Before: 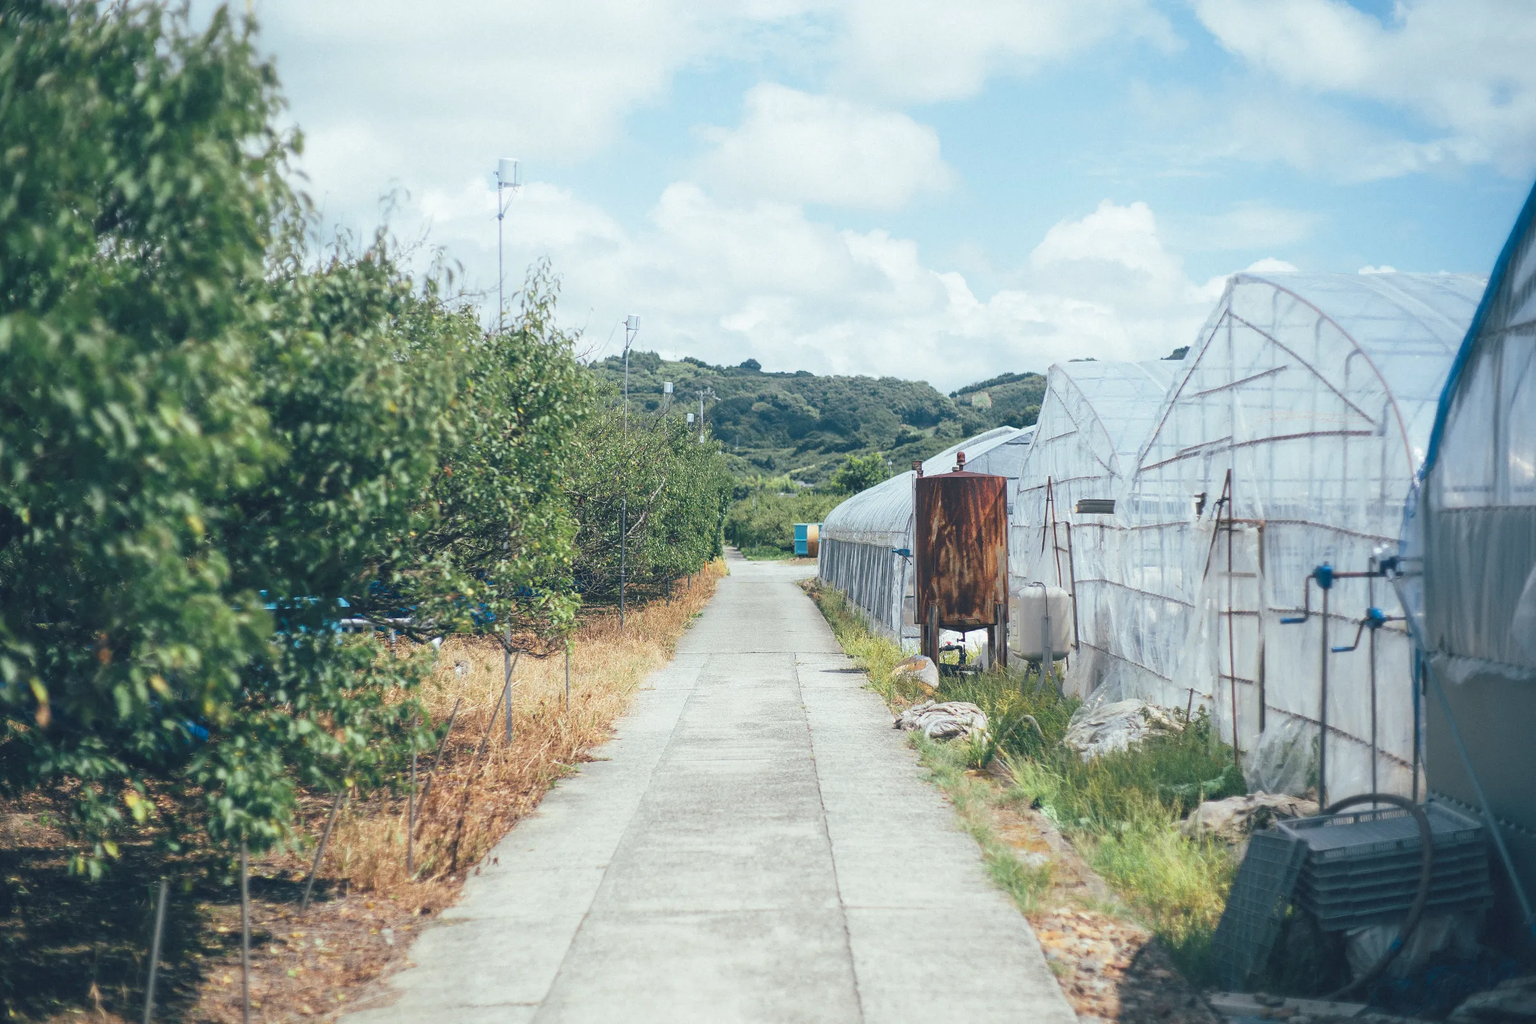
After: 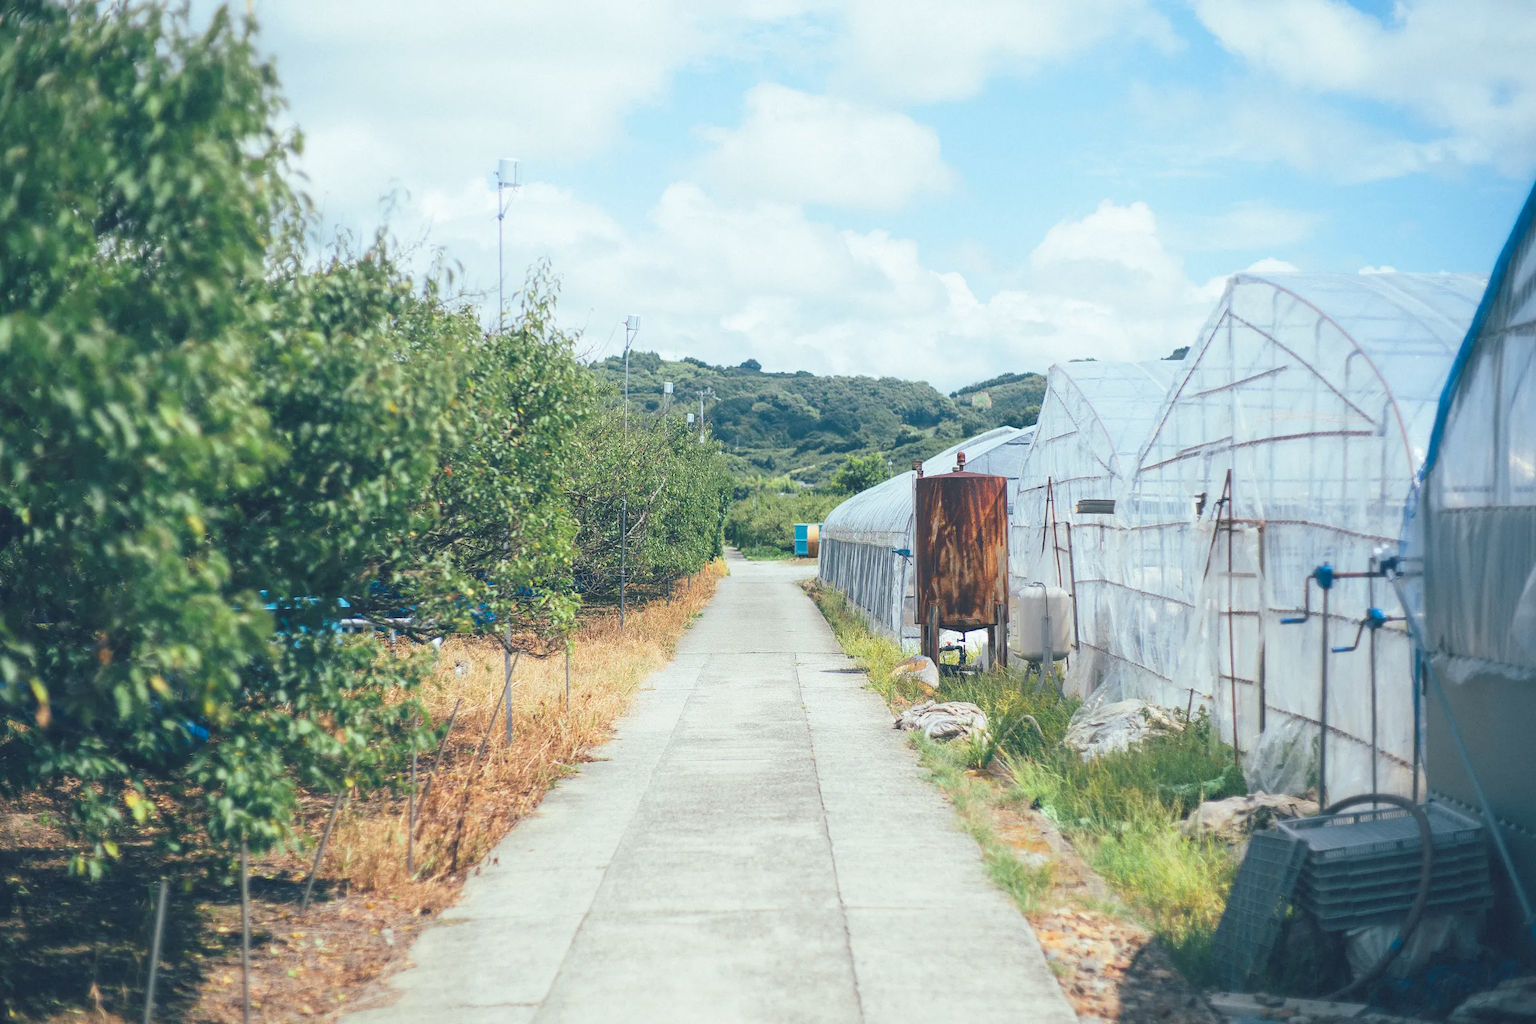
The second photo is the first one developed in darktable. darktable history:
contrast brightness saturation: contrast 0.075, brightness 0.078, saturation 0.176
